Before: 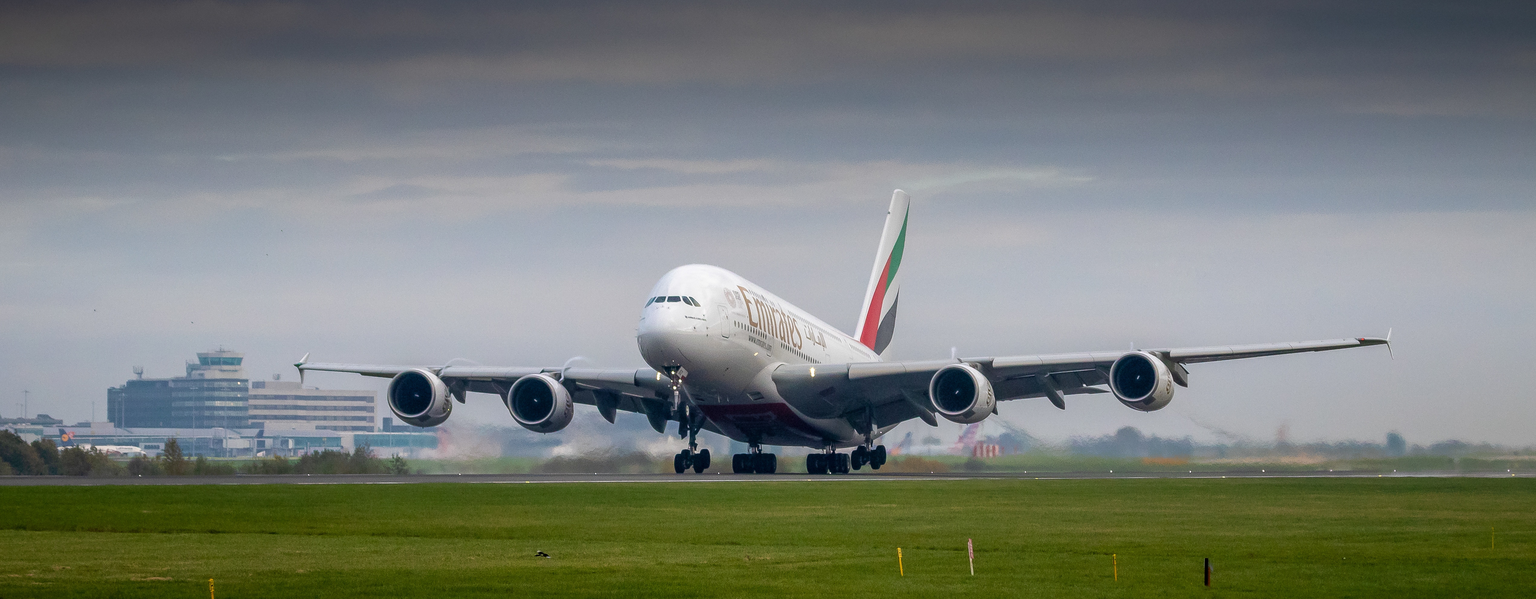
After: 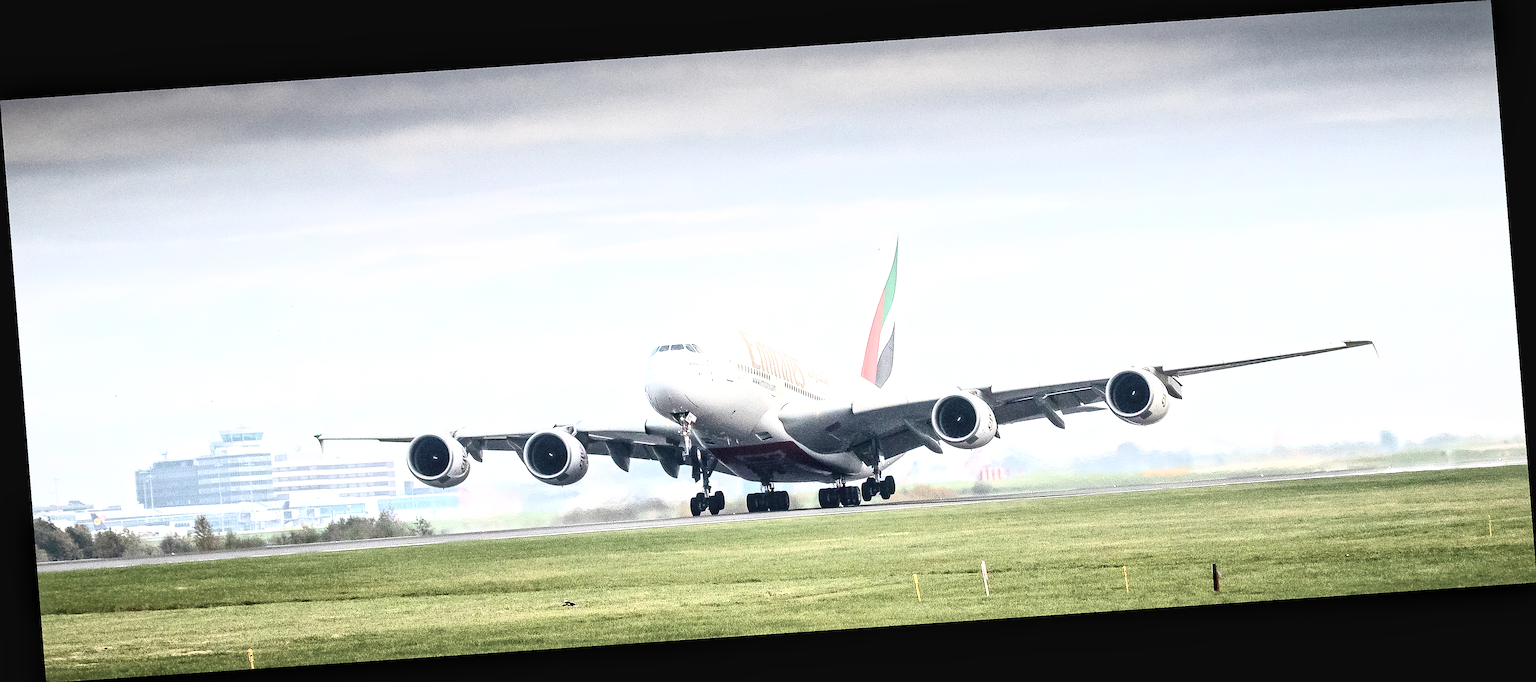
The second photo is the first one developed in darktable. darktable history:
local contrast: mode bilateral grid, contrast 25, coarseness 47, detail 151%, midtone range 0.2
exposure: black level correction 0, exposure 1.1 EV, compensate exposure bias true, compensate highlight preservation false
sharpen: on, module defaults
contrast brightness saturation: contrast 0.57, brightness 0.57, saturation -0.34
rotate and perspective: rotation -4.2°, shear 0.006, automatic cropping off
